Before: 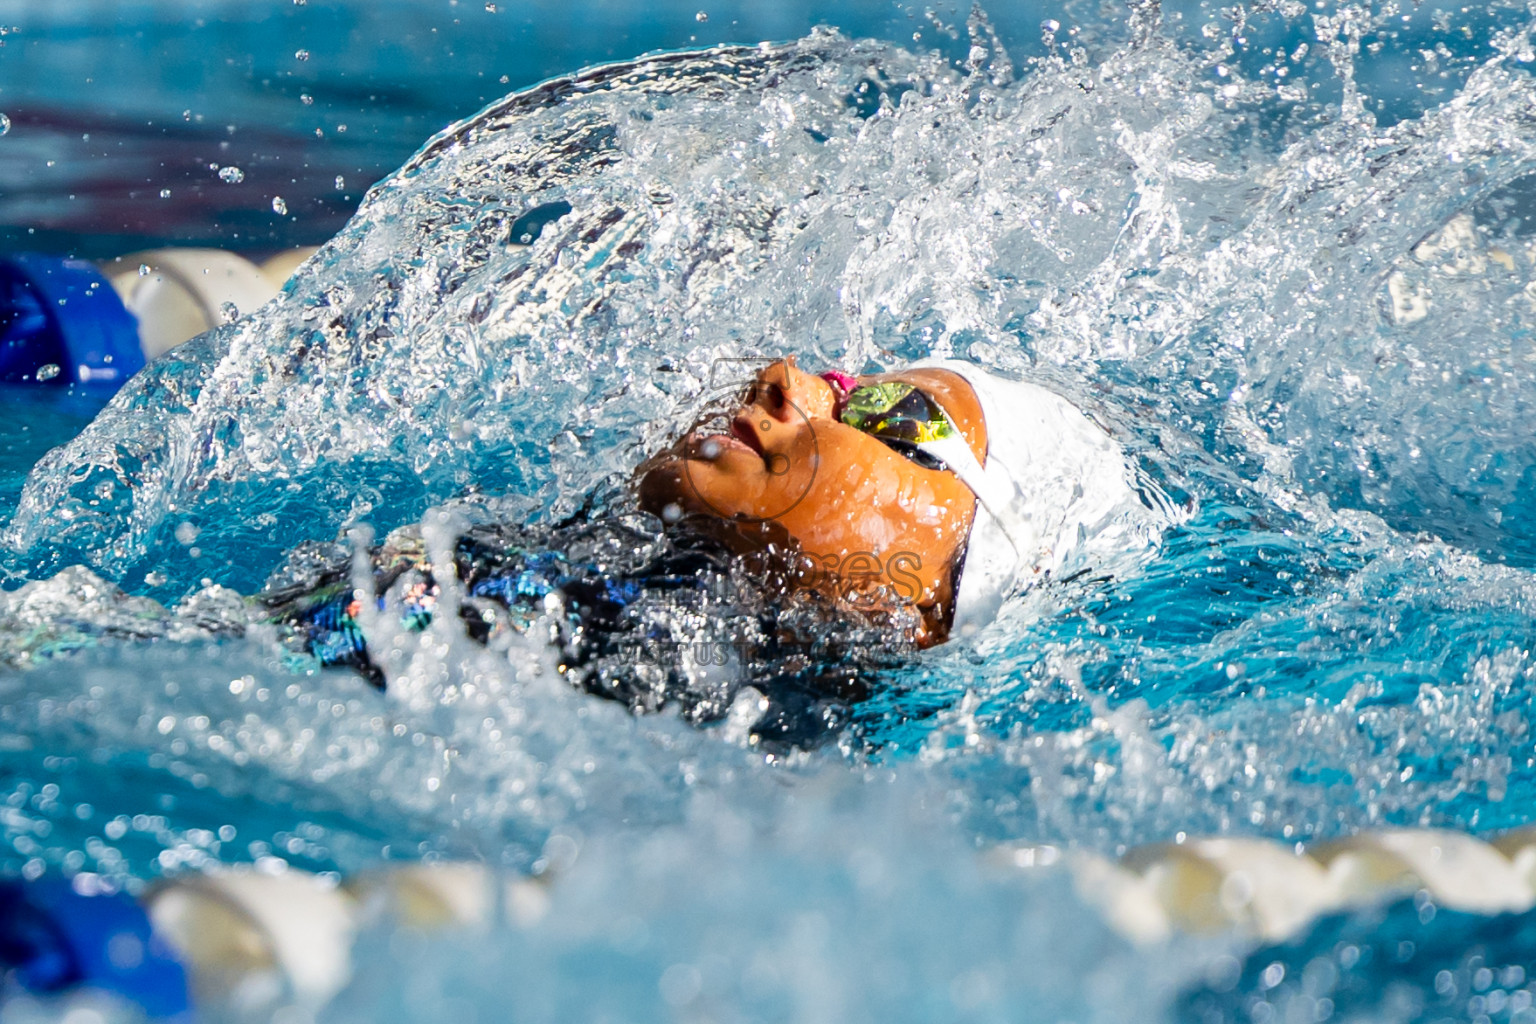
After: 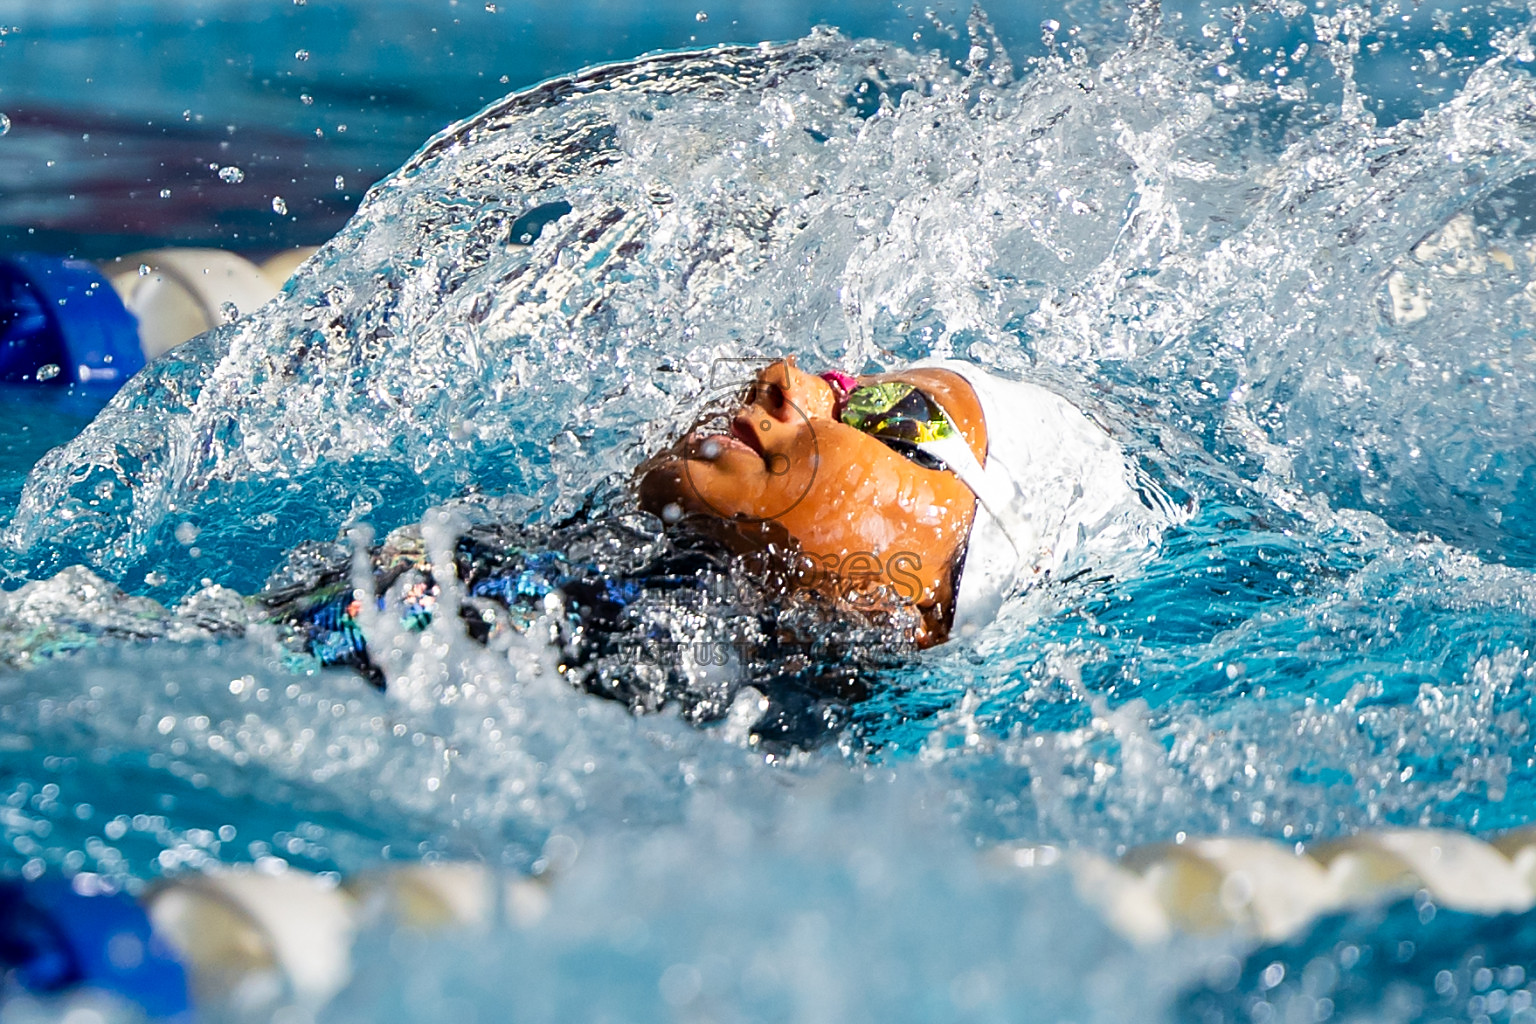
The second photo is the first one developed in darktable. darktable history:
sharpen: radius 1.814, amount 0.409, threshold 1.315
